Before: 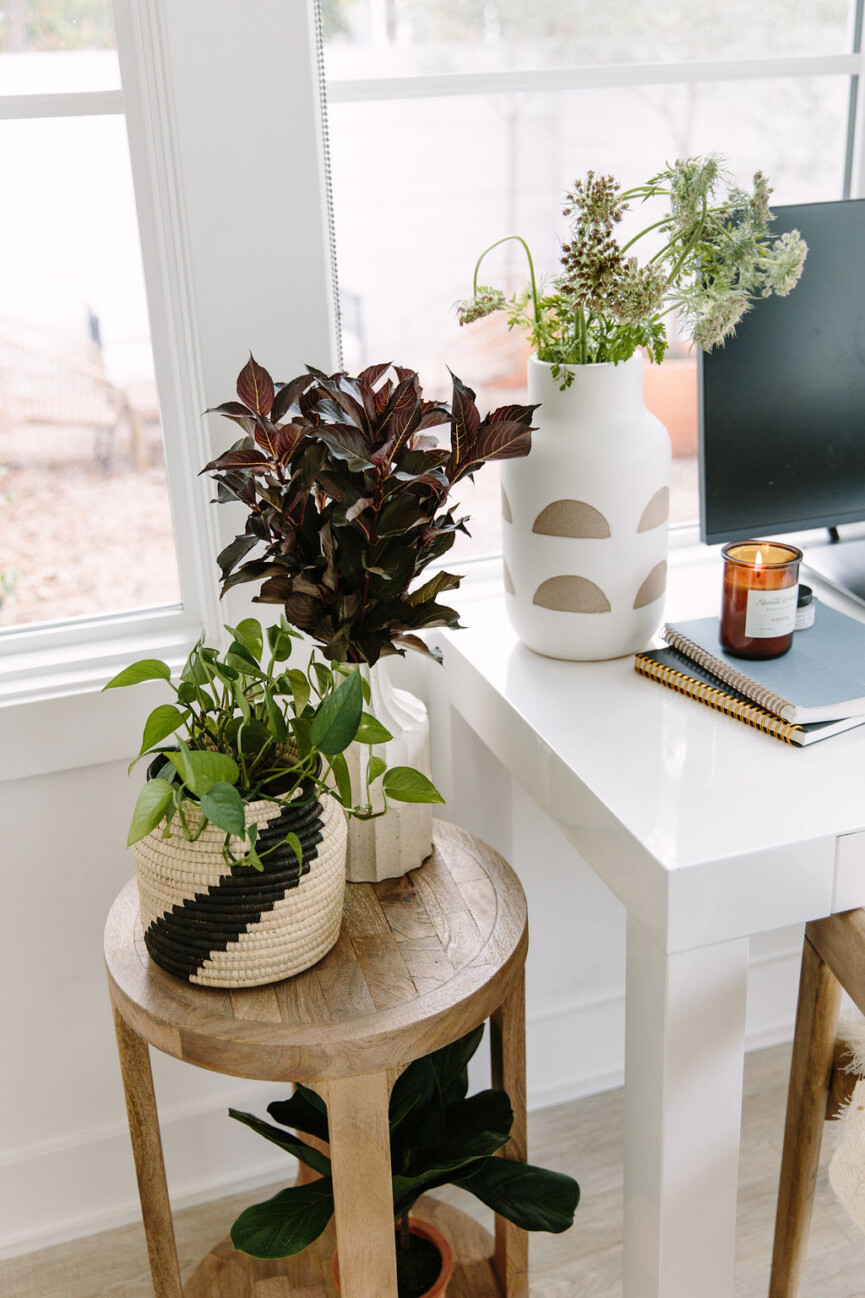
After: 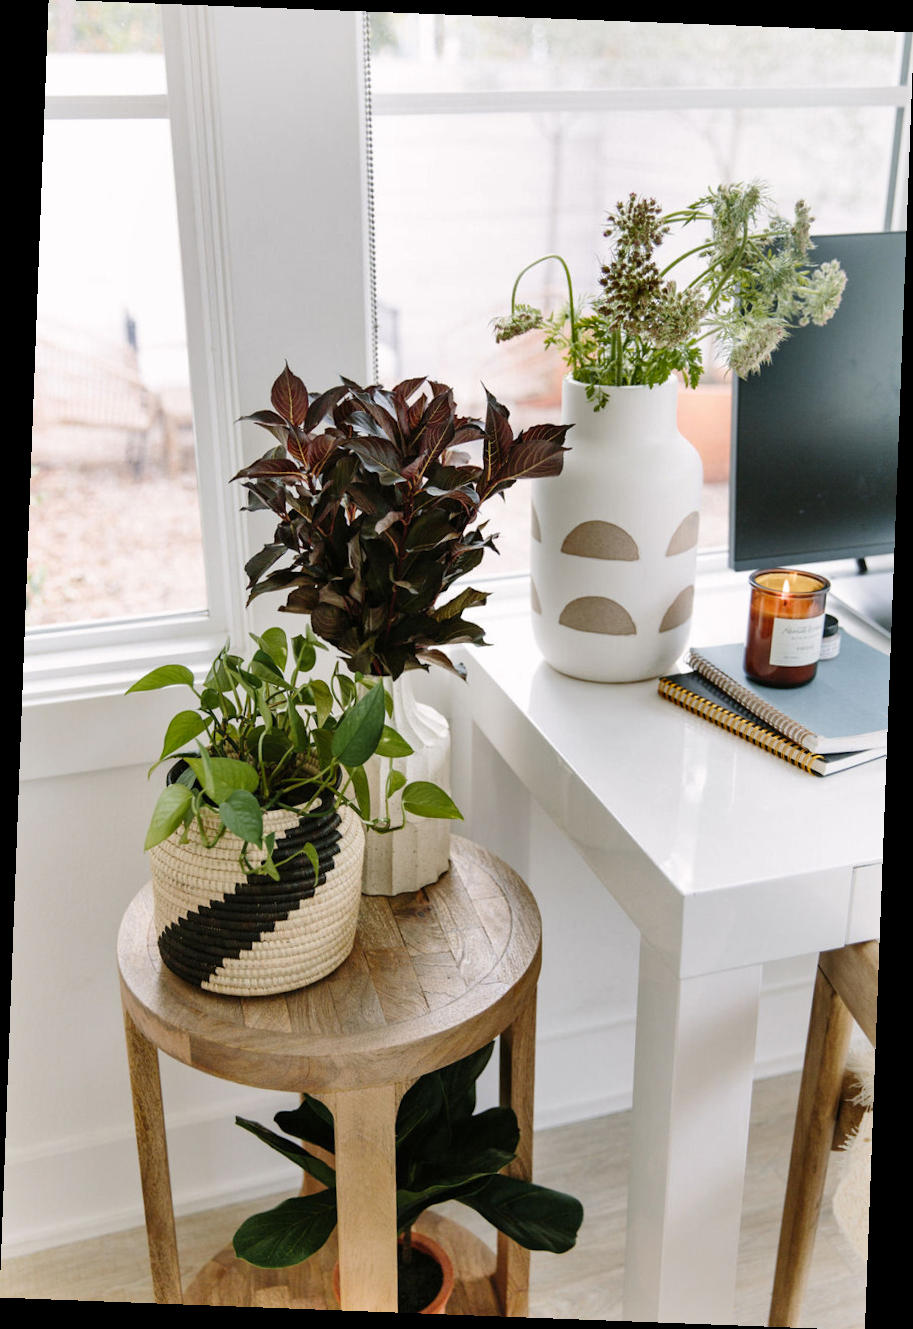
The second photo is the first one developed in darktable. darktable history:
rotate and perspective: rotation 2.17°, automatic cropping off
color contrast: green-magenta contrast 0.96
shadows and highlights: soften with gaussian
